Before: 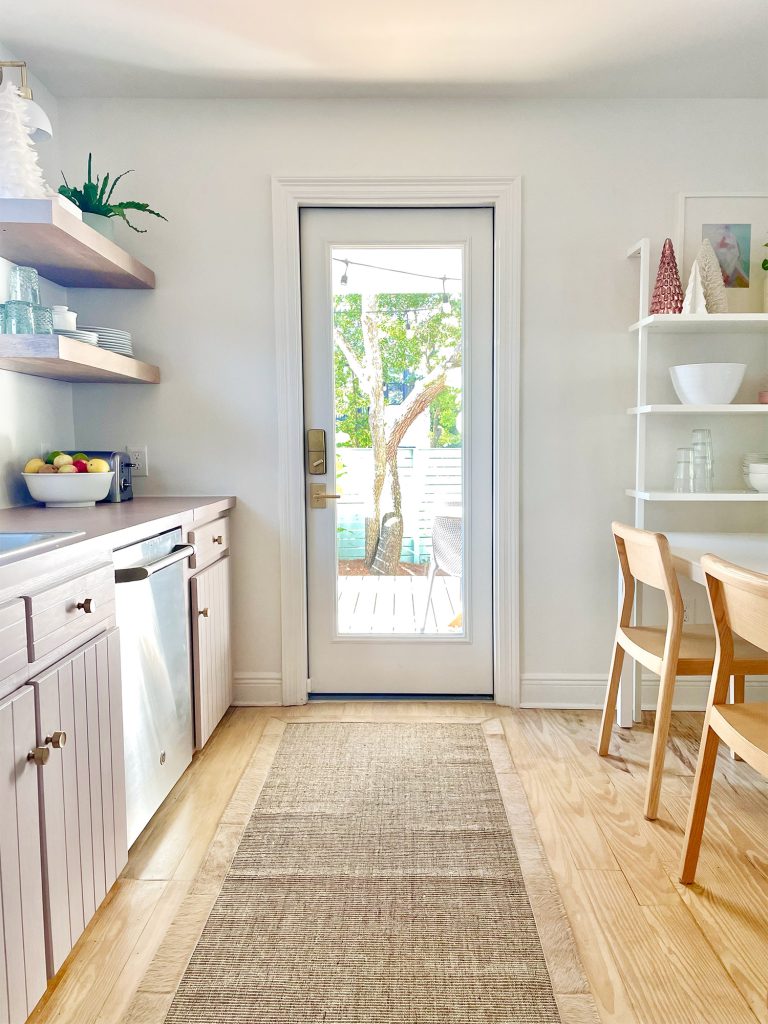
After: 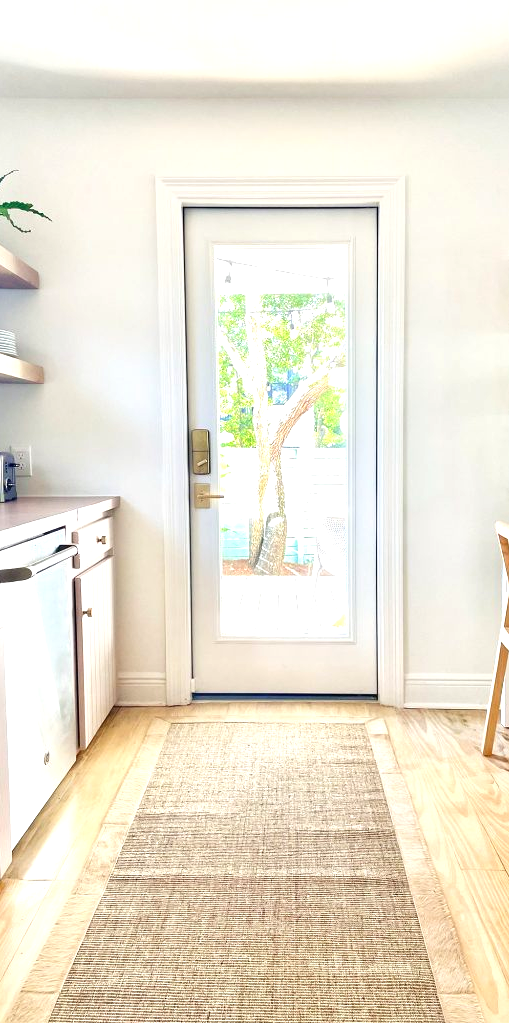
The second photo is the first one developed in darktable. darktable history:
exposure: exposure 0.653 EV, compensate exposure bias true, compensate highlight preservation false
crop and rotate: left 15.126%, right 18.51%
